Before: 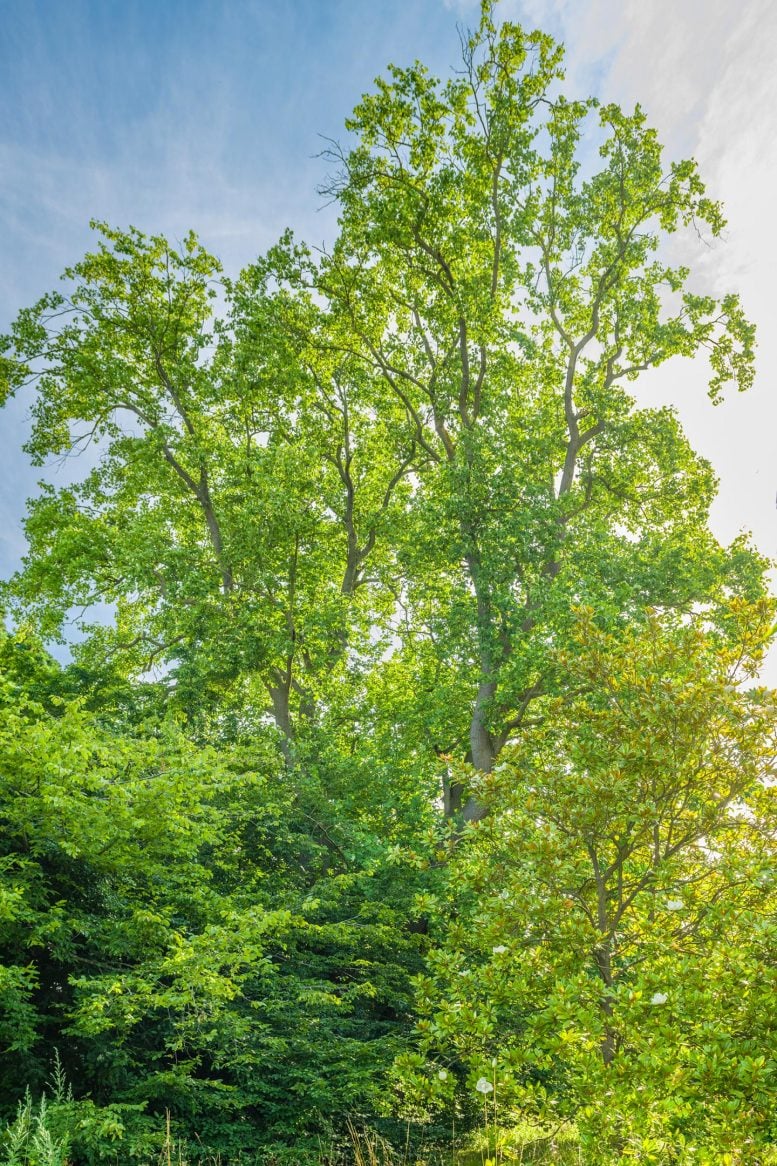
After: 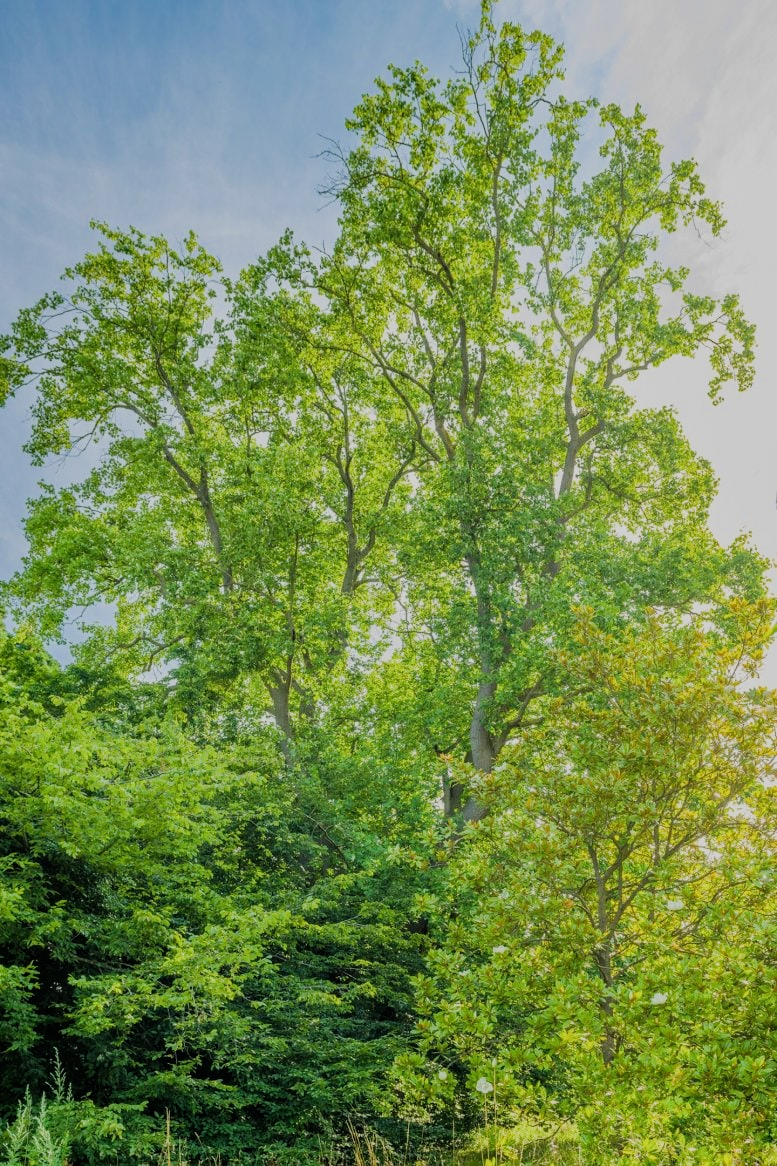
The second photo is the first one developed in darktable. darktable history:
filmic rgb: black relative exposure -8.34 EV, white relative exposure 4.67 EV, threshold 3.02 EV, hardness 3.8, enable highlight reconstruction true
